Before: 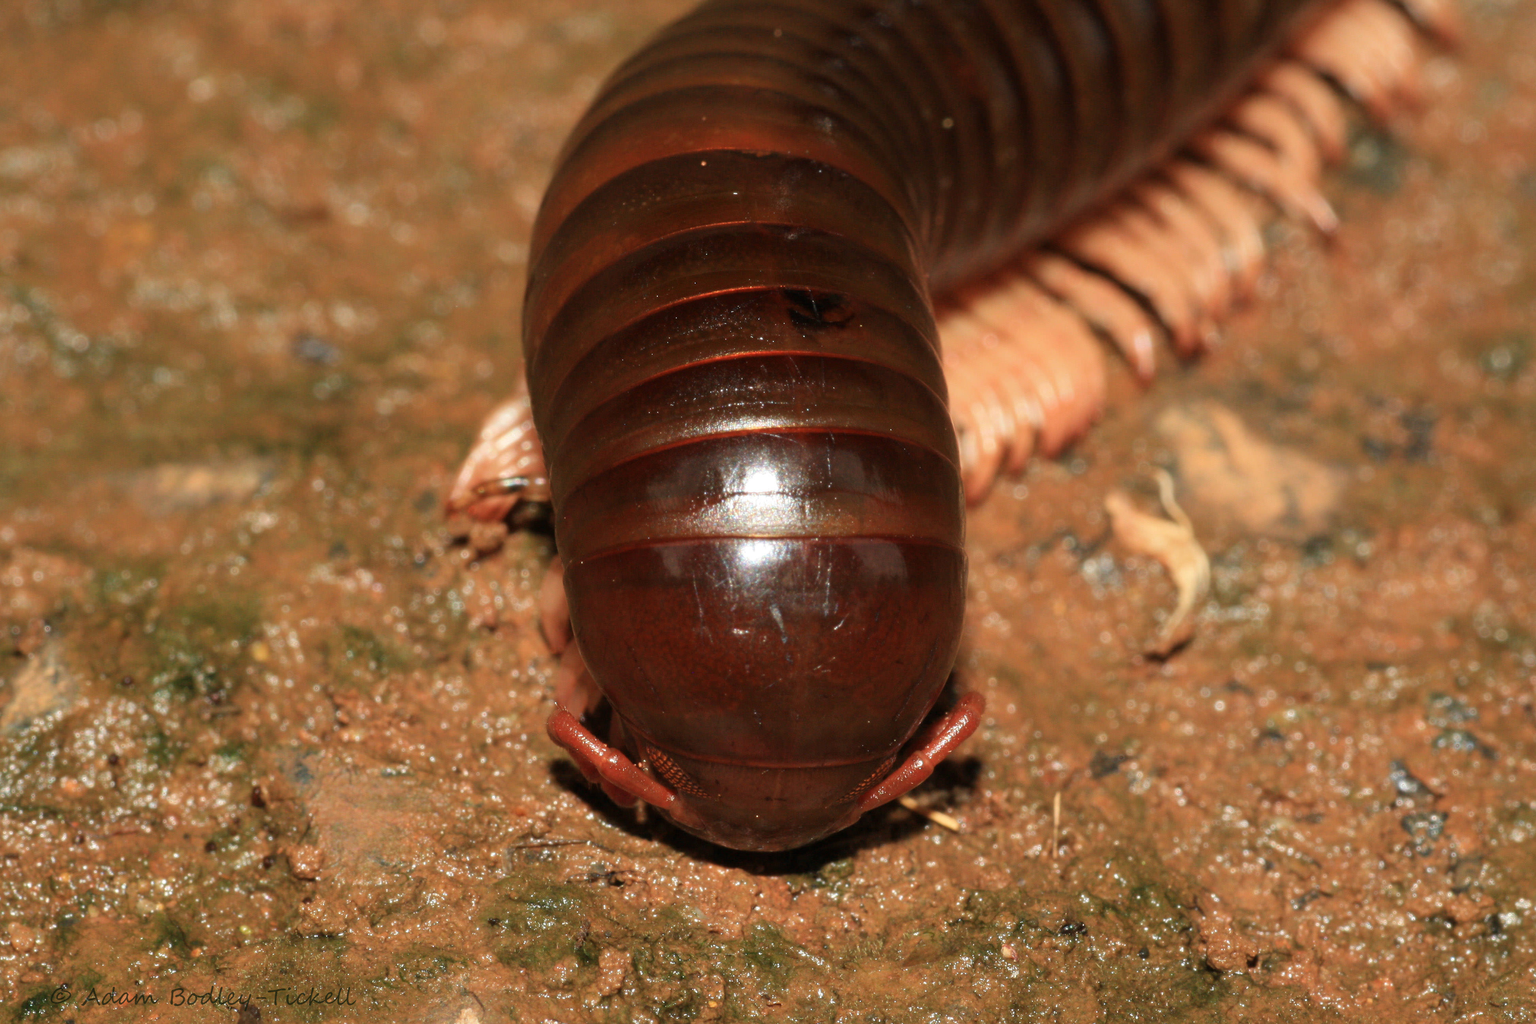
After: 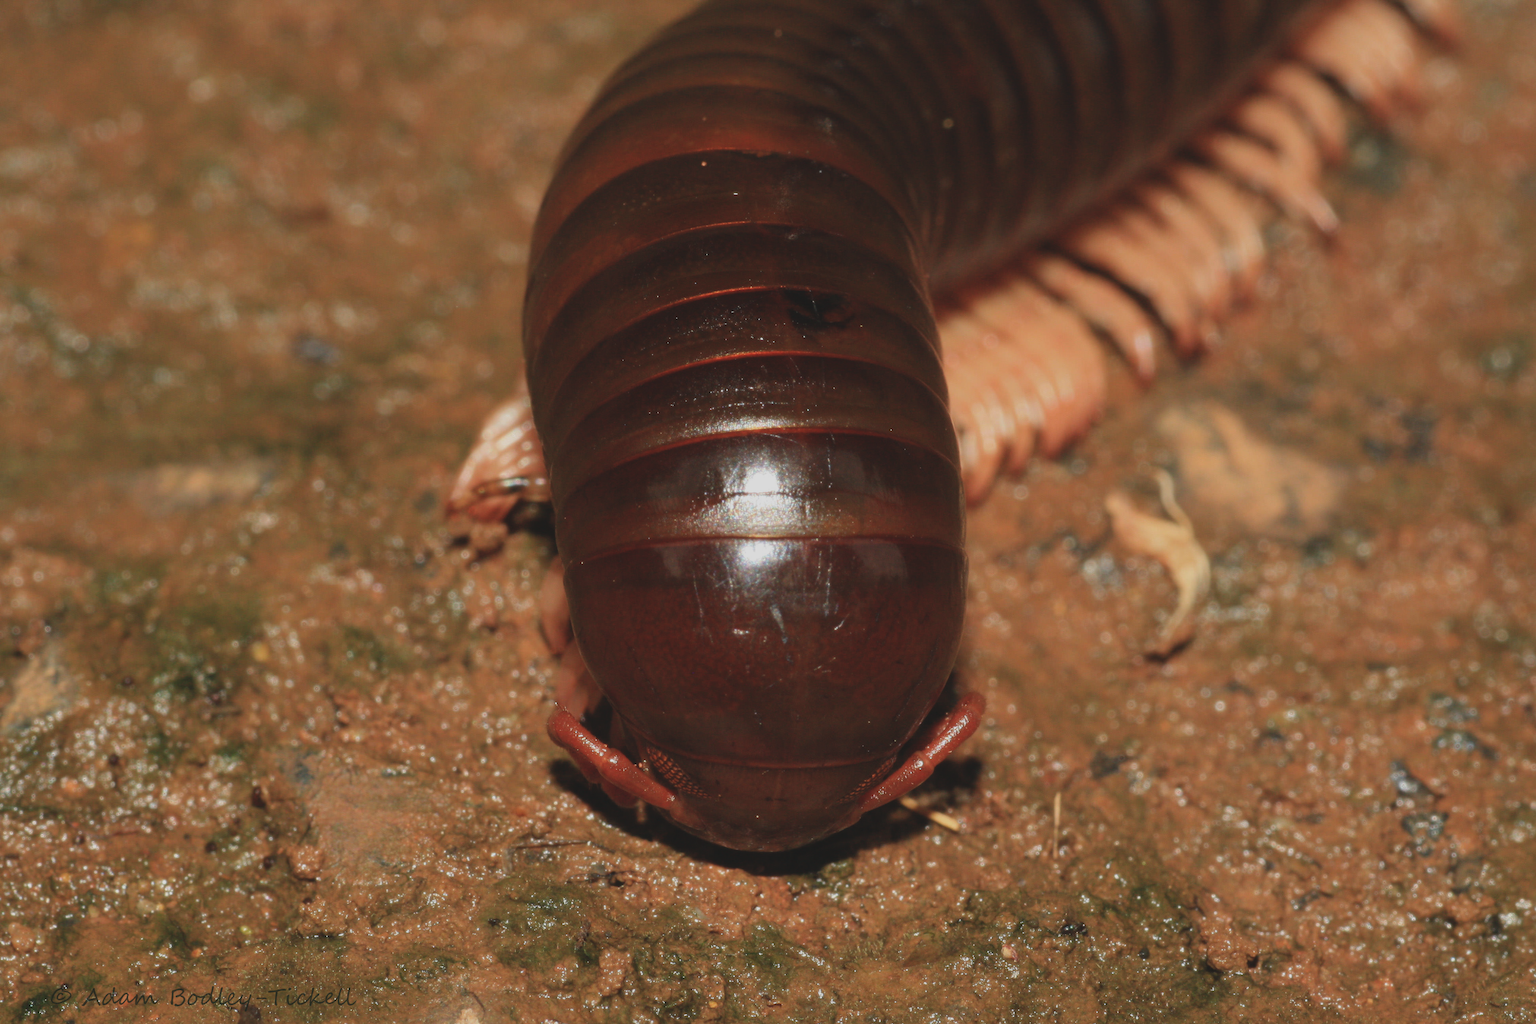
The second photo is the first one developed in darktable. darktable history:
exposure: black level correction -0.015, exposure -0.519 EV, compensate highlight preservation false
